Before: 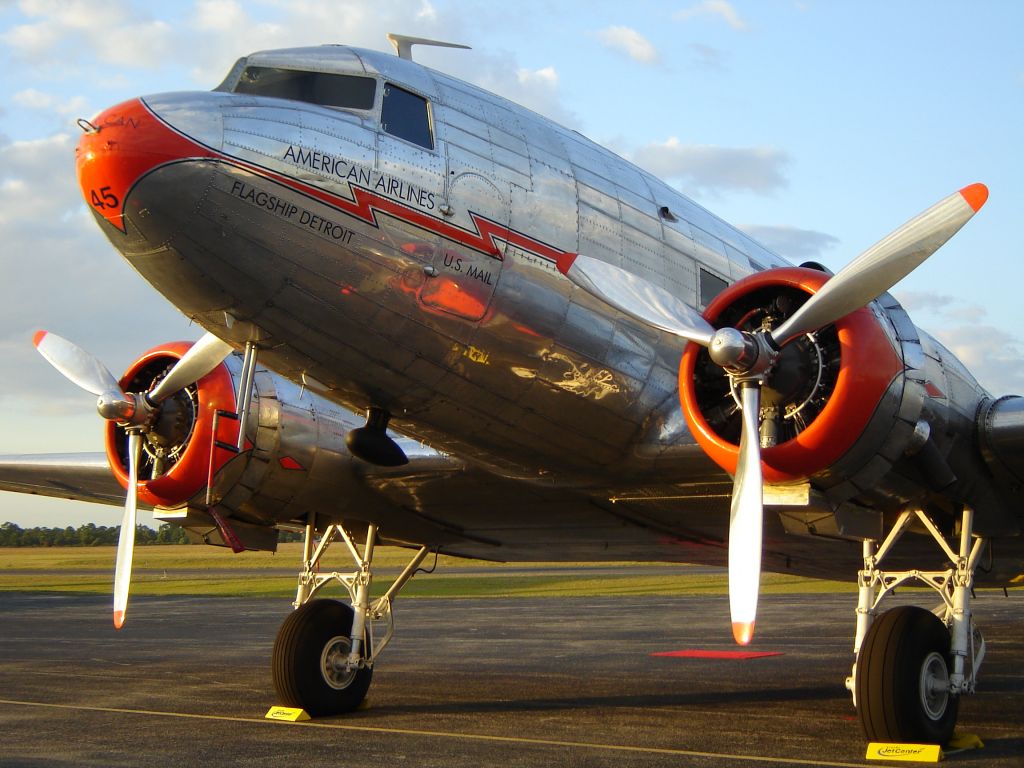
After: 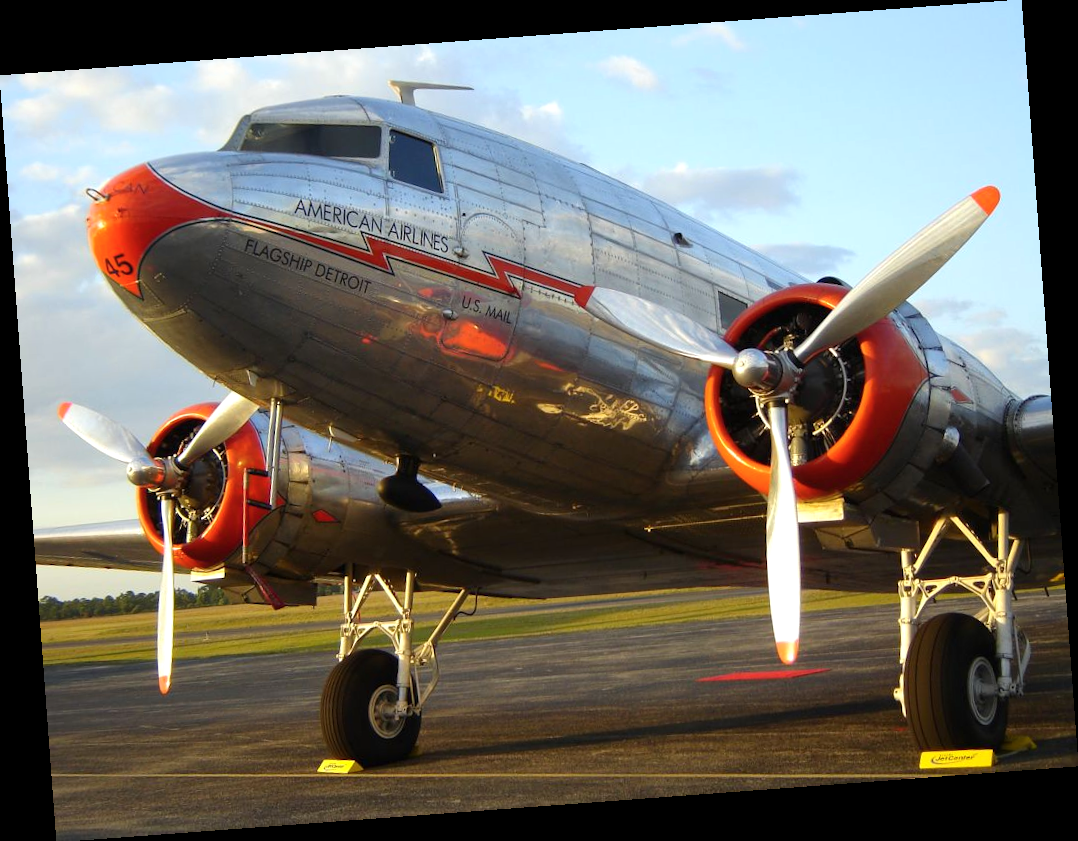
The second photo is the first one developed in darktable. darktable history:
exposure: exposure 0.2 EV, compensate highlight preservation false
color balance rgb: global vibrance 10%
rotate and perspective: rotation -4.25°, automatic cropping off
